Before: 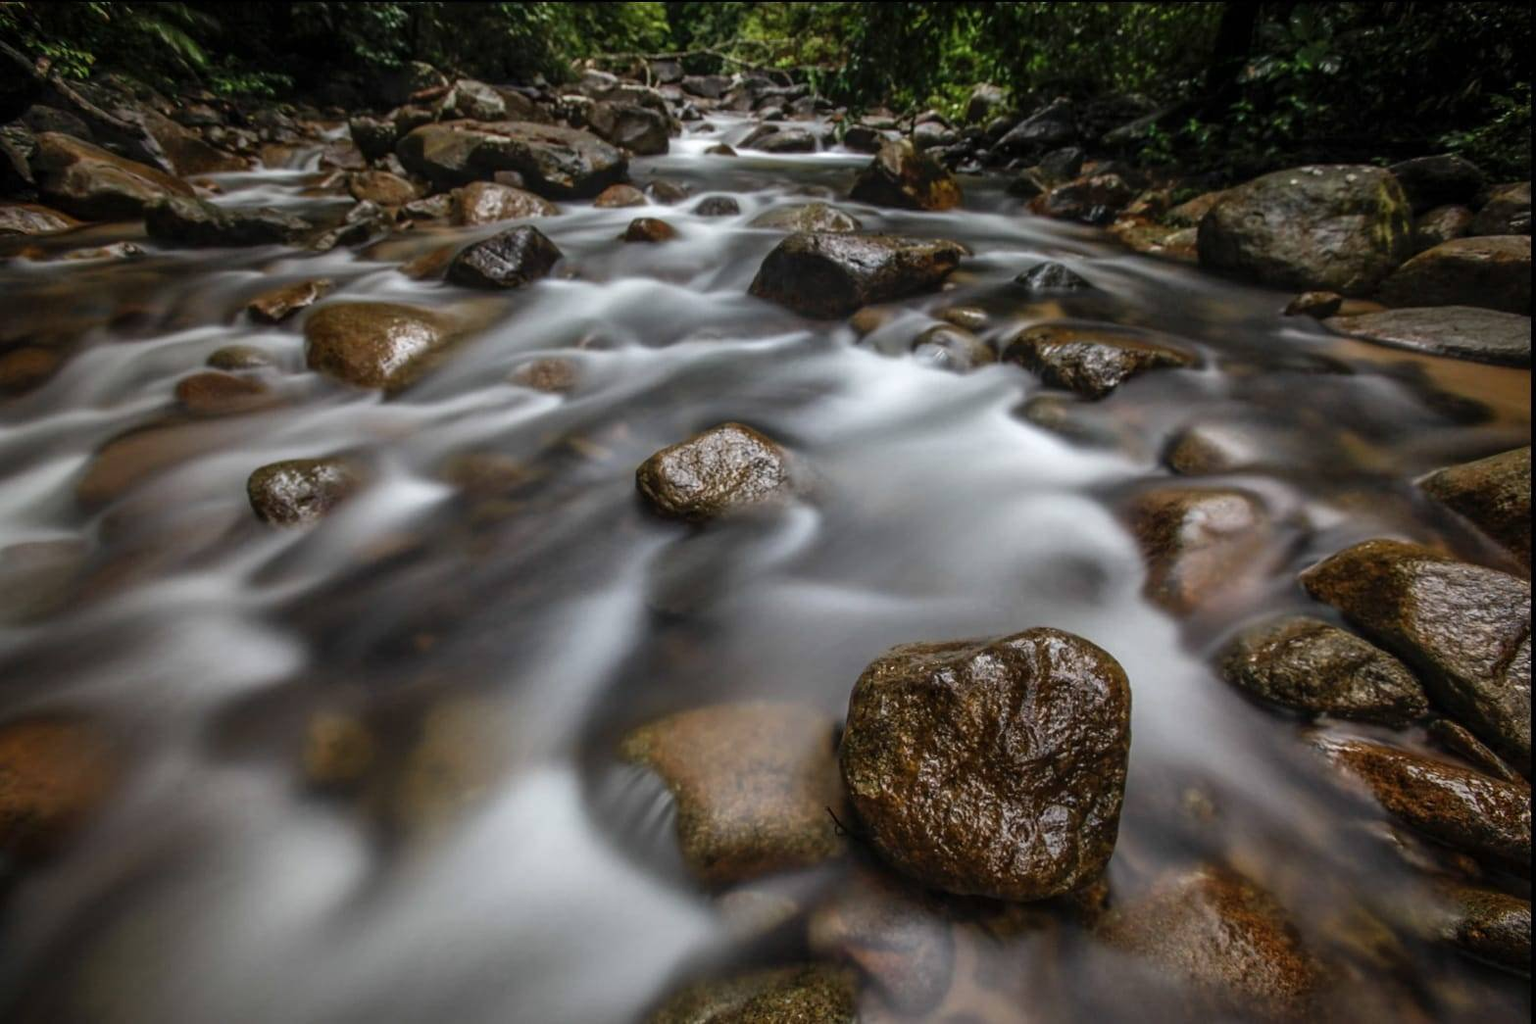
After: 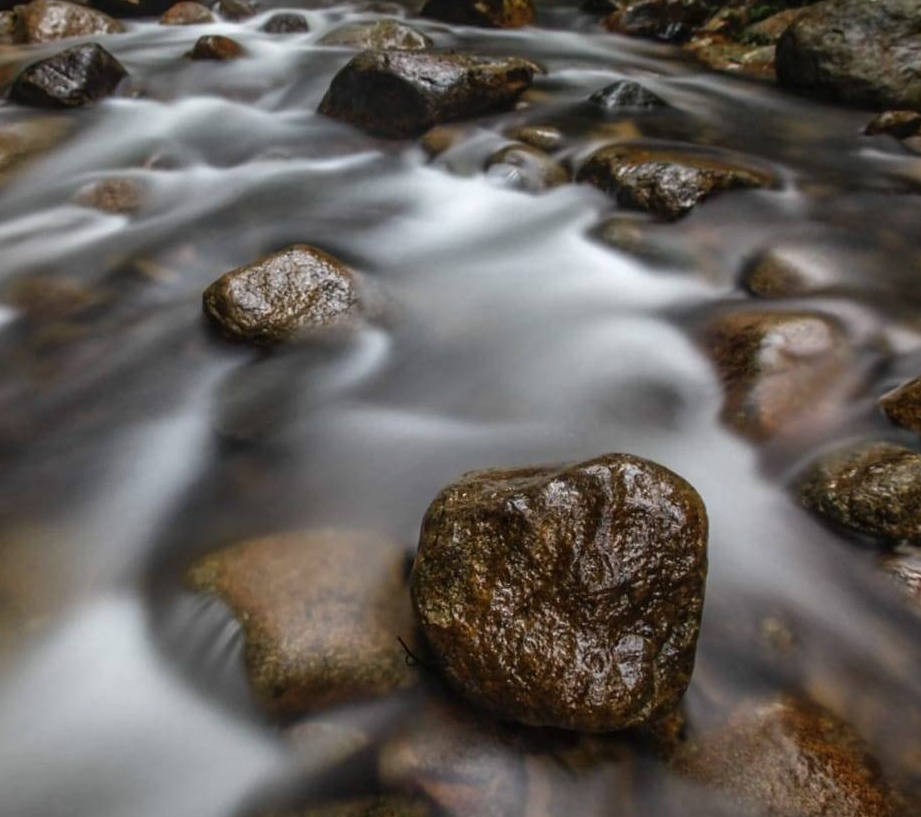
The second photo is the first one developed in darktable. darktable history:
crop and rotate: left 28.473%, top 18.001%, right 12.739%, bottom 3.735%
